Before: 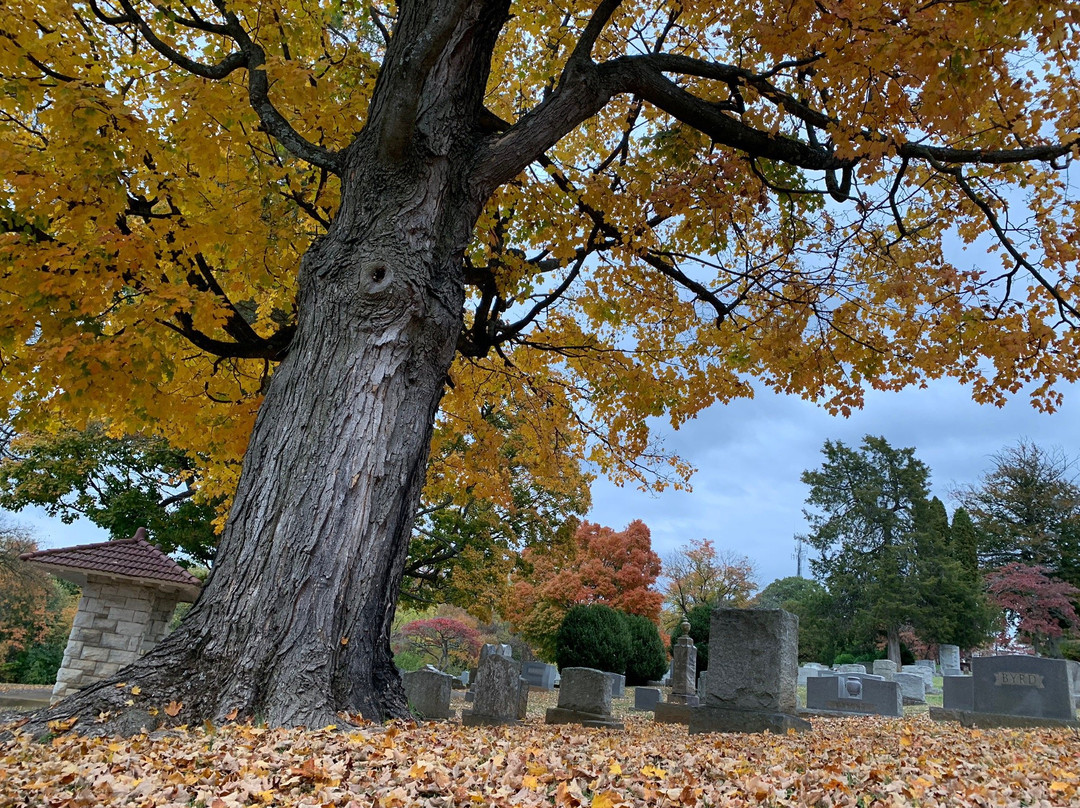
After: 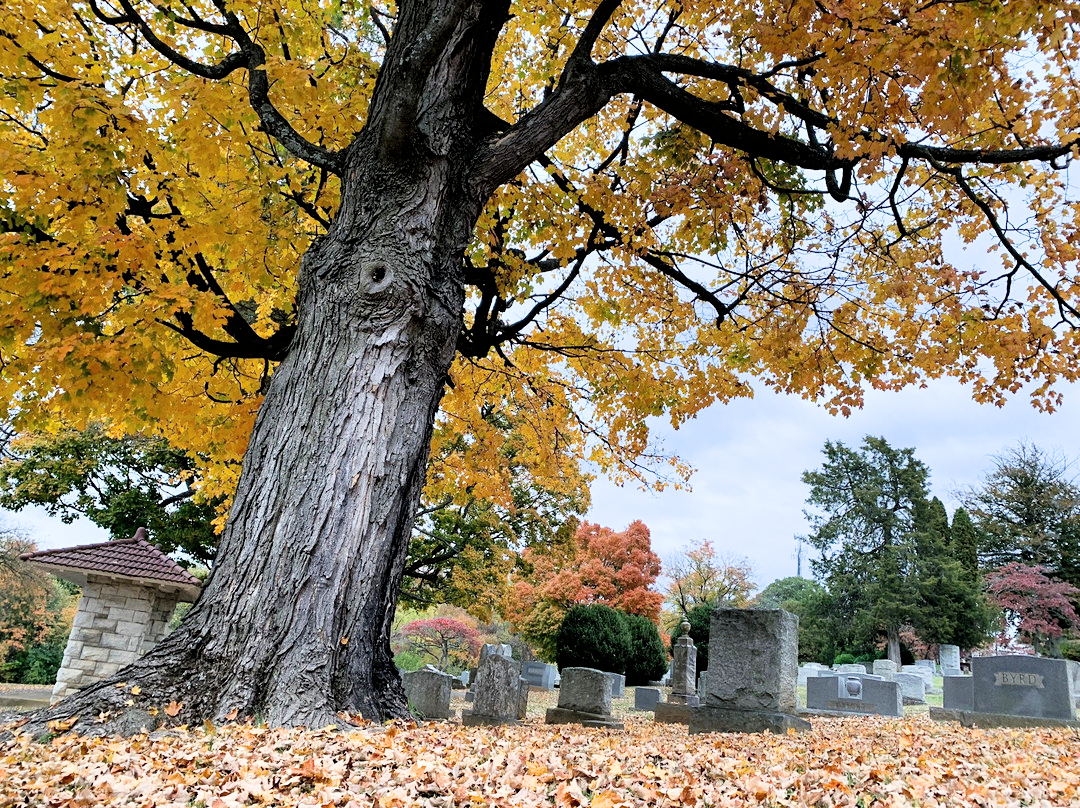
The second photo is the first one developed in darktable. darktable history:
filmic rgb: black relative exposure -5 EV, white relative exposure 3.5 EV, hardness 3.19, contrast 1.2, highlights saturation mix -30%
exposure: black level correction 0, exposure 1.1 EV, compensate exposure bias true, compensate highlight preservation false
